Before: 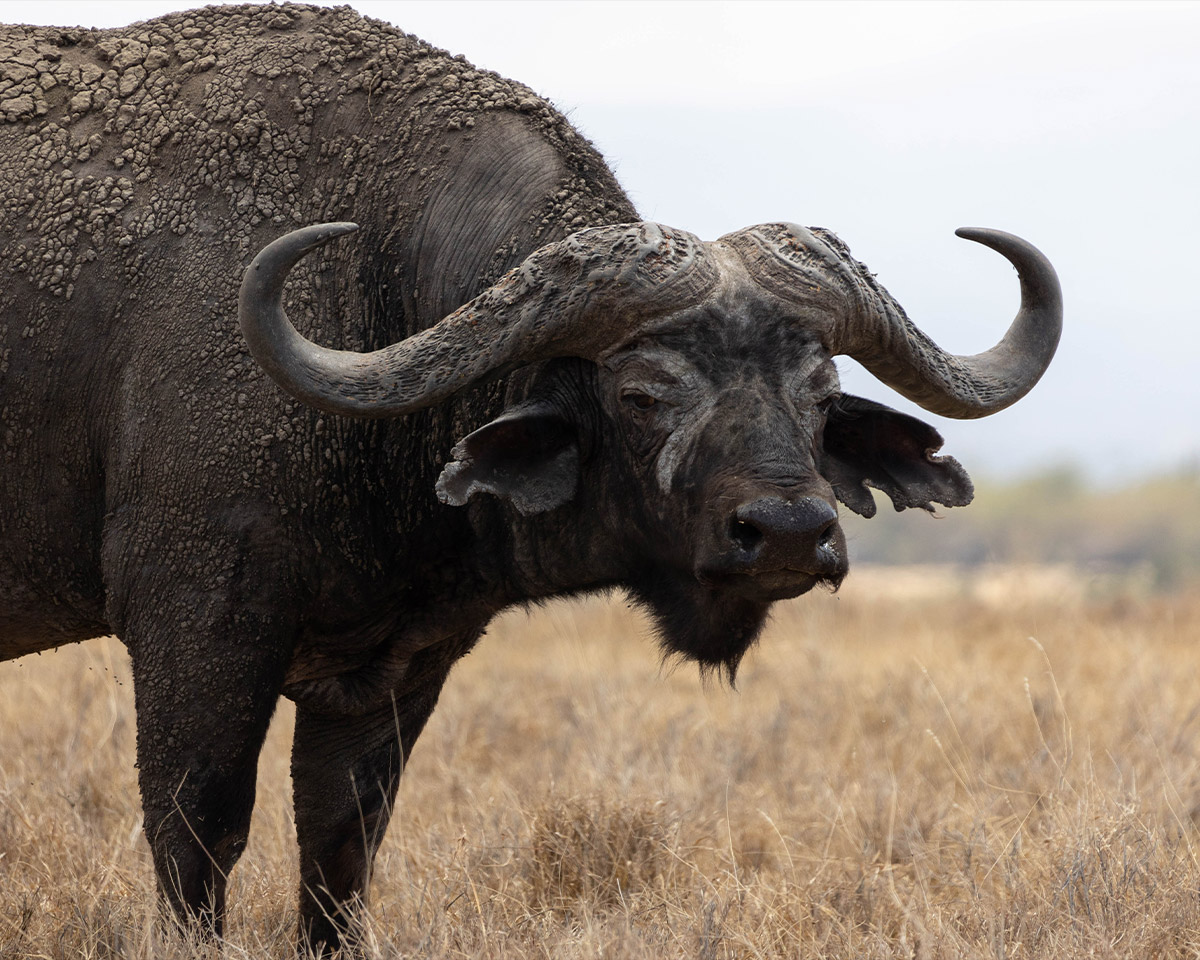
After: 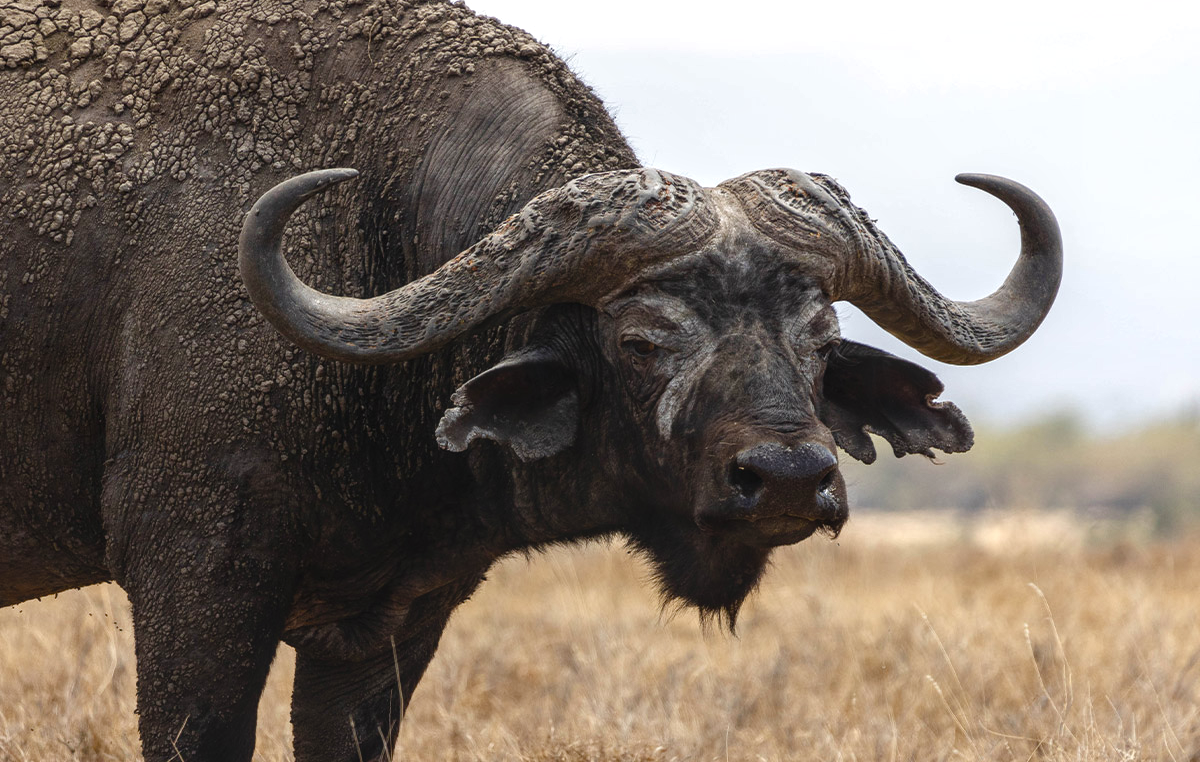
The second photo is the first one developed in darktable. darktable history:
color balance rgb: global offset › luminance 0.686%, perceptual saturation grading › global saturation 20%, perceptual saturation grading › highlights -25.226%, perceptual saturation grading › shadows 49.596%, contrast 4.96%
local contrast: detail 130%
crop and rotate: top 5.669%, bottom 14.887%
